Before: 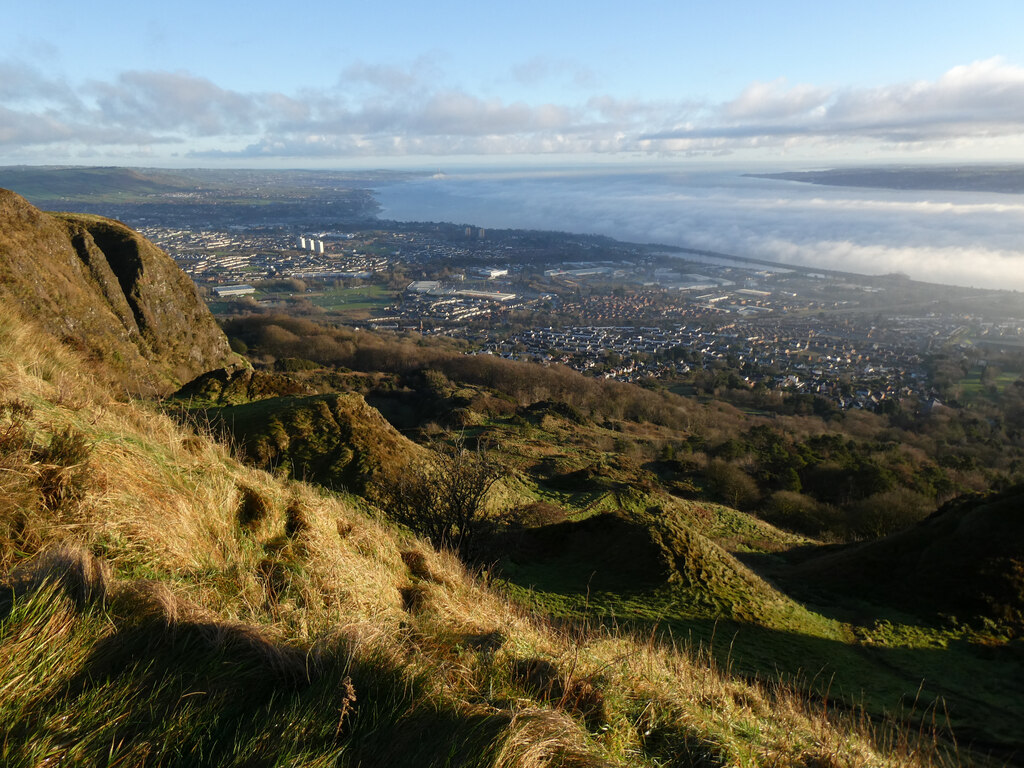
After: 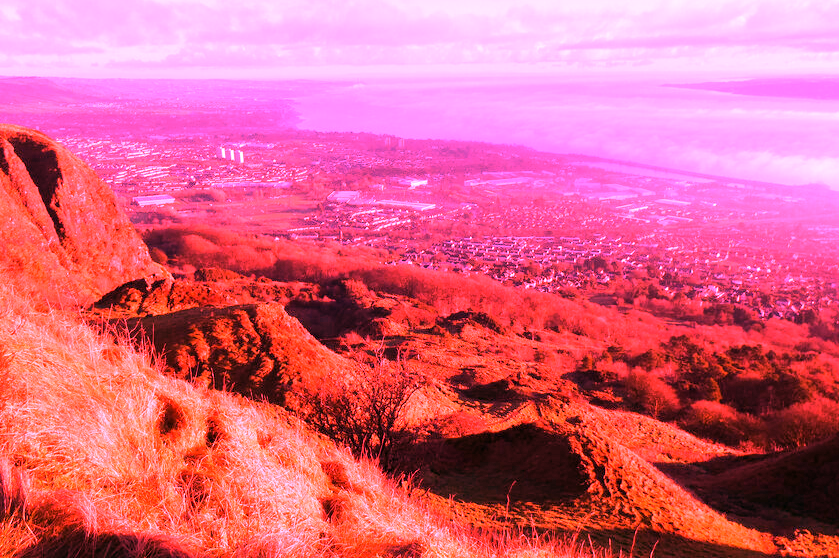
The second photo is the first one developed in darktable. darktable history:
crop: left 7.856%, top 11.836%, right 10.12%, bottom 15.387%
white balance: red 4.26, blue 1.802
